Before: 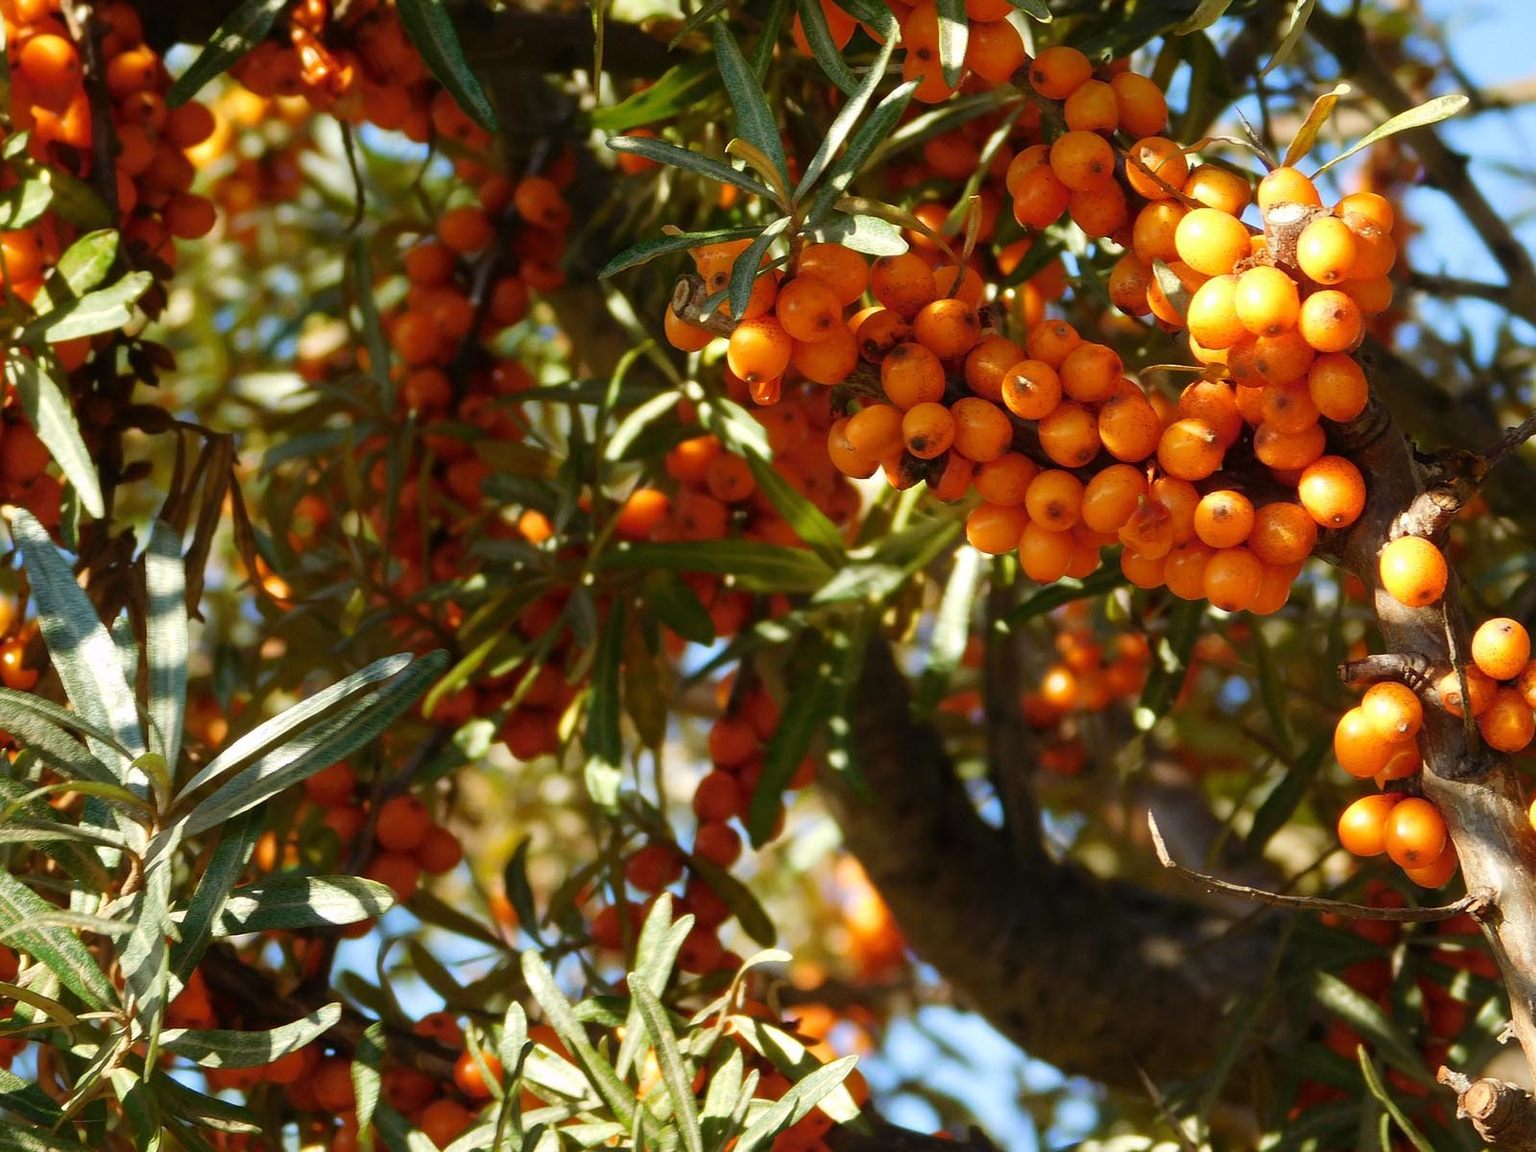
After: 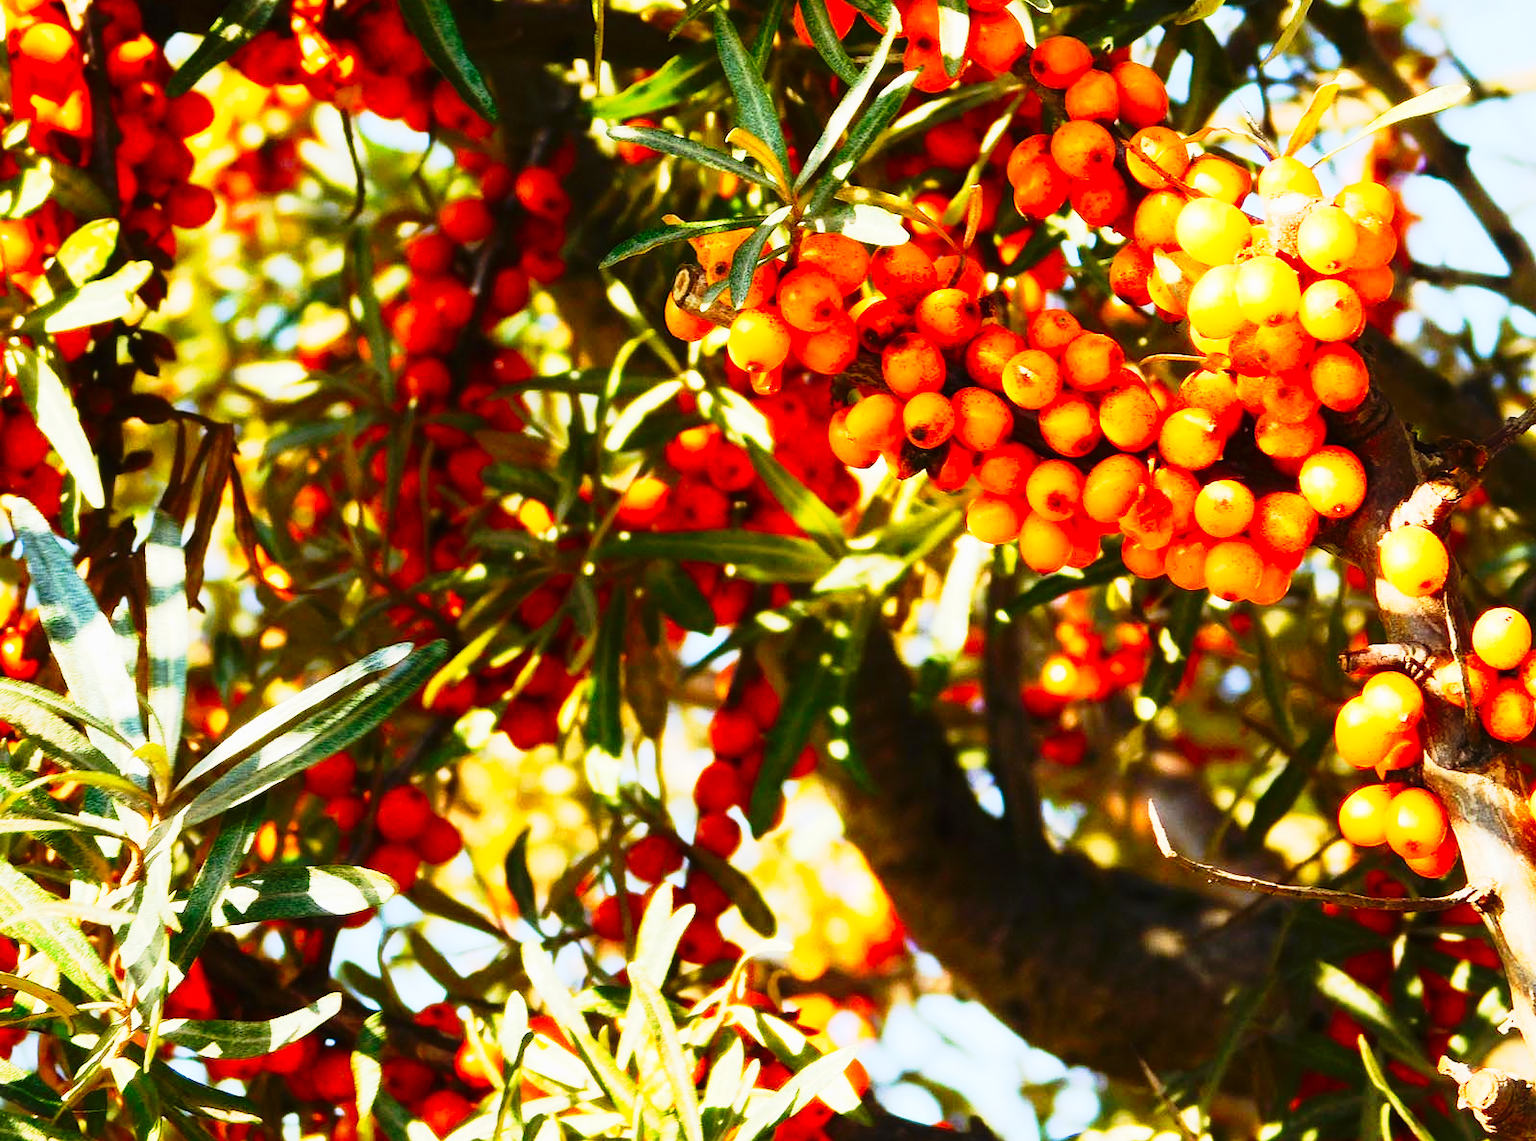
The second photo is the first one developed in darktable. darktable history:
tone curve: curves: ch0 [(0, 0) (0.046, 0.031) (0.163, 0.114) (0.391, 0.432) (0.488, 0.561) (0.695, 0.839) (0.785, 0.904) (1, 0.965)]; ch1 [(0, 0) (0.248, 0.252) (0.427, 0.412) (0.482, 0.462) (0.499, 0.497) (0.518, 0.52) (0.535, 0.577) (0.585, 0.623) (0.679, 0.743) (0.788, 0.809) (1, 1)]; ch2 [(0, 0) (0.313, 0.262) (0.427, 0.417) (0.473, 0.47) (0.503, 0.503) (0.523, 0.515) (0.557, 0.596) (0.598, 0.646) (0.708, 0.771) (1, 1)], preserve colors none
exposure: exposure 0.746 EV, compensate exposure bias true, compensate highlight preservation false
crop: top 0.983%, right 0.023%
contrast brightness saturation: contrast 0.232, brightness 0.1, saturation 0.287
